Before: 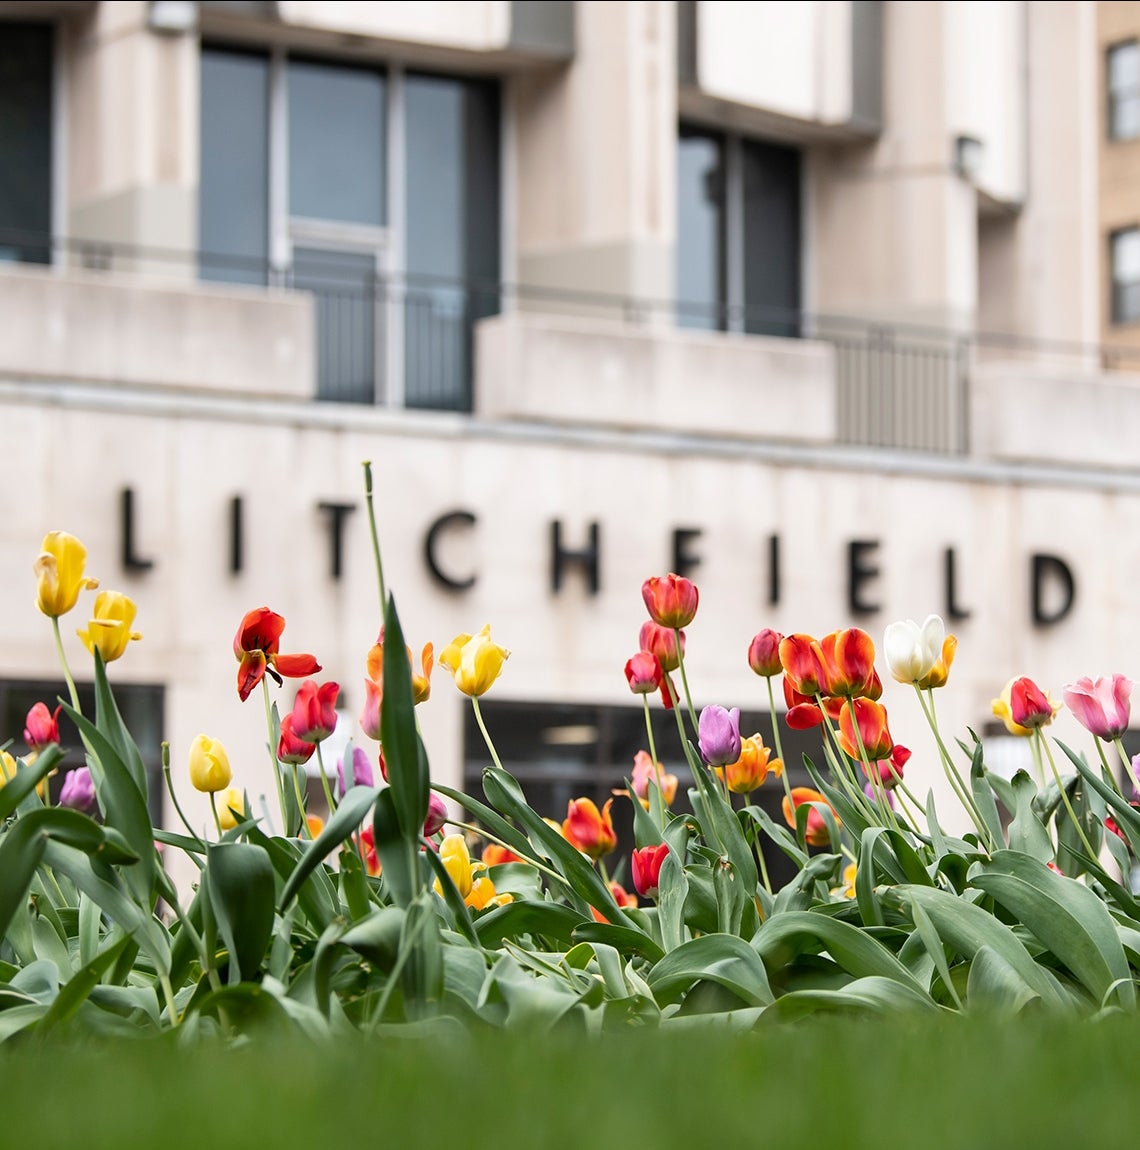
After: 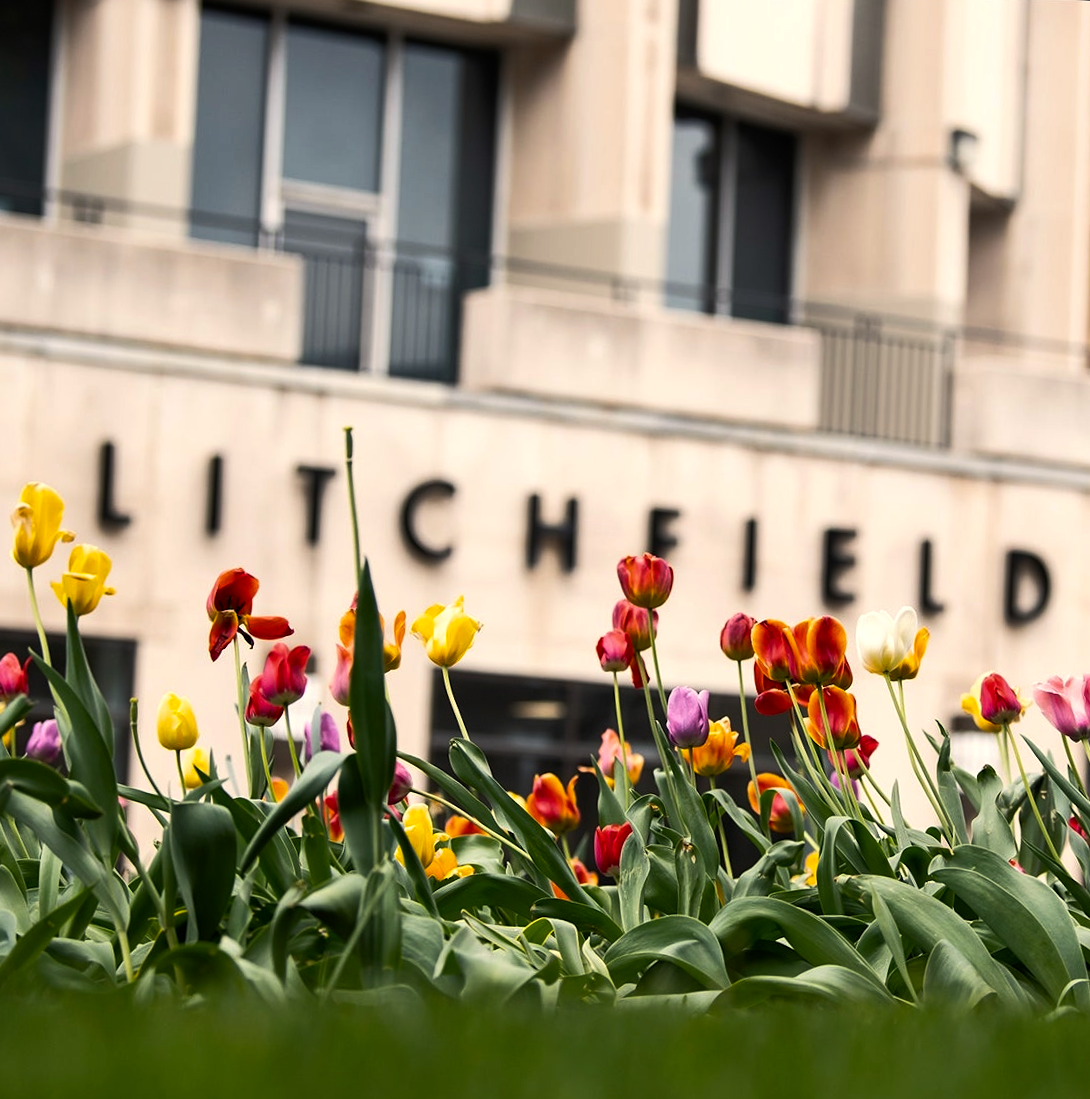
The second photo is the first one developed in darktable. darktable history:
color balance rgb: highlights gain › chroma 3.044%, highlights gain › hue 72.43°, global offset › hue 170.5°, perceptual saturation grading › global saturation 24.978%, perceptual brilliance grading › highlights 3.624%, perceptual brilliance grading › mid-tones -19.072%, perceptual brilliance grading › shadows -41.304%
crop and rotate: angle -2.66°
